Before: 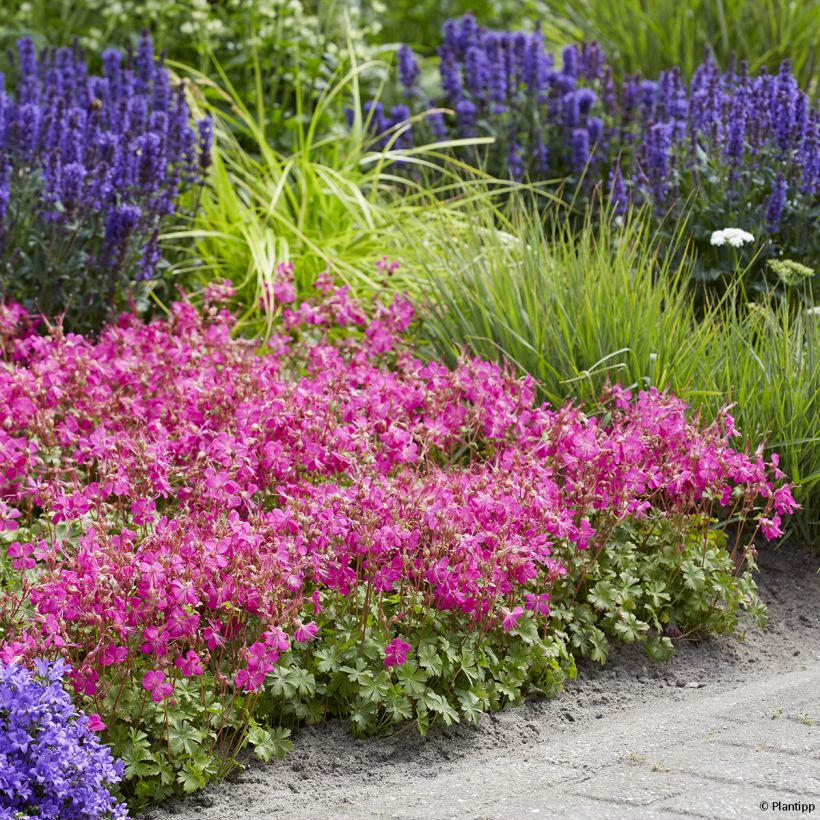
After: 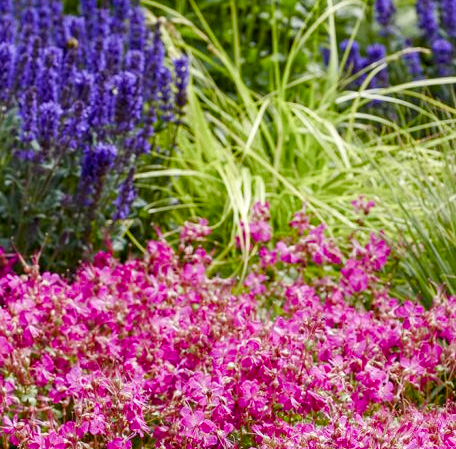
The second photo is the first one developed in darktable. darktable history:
crop and rotate: left 3.022%, top 7.526%, right 41.281%, bottom 37.686%
color balance rgb: power › hue 315.16°, perceptual saturation grading › global saturation 0.272%, perceptual saturation grading › highlights -29.147%, perceptual saturation grading › mid-tones 30.044%, perceptual saturation grading › shadows 59.012%
local contrast: on, module defaults
